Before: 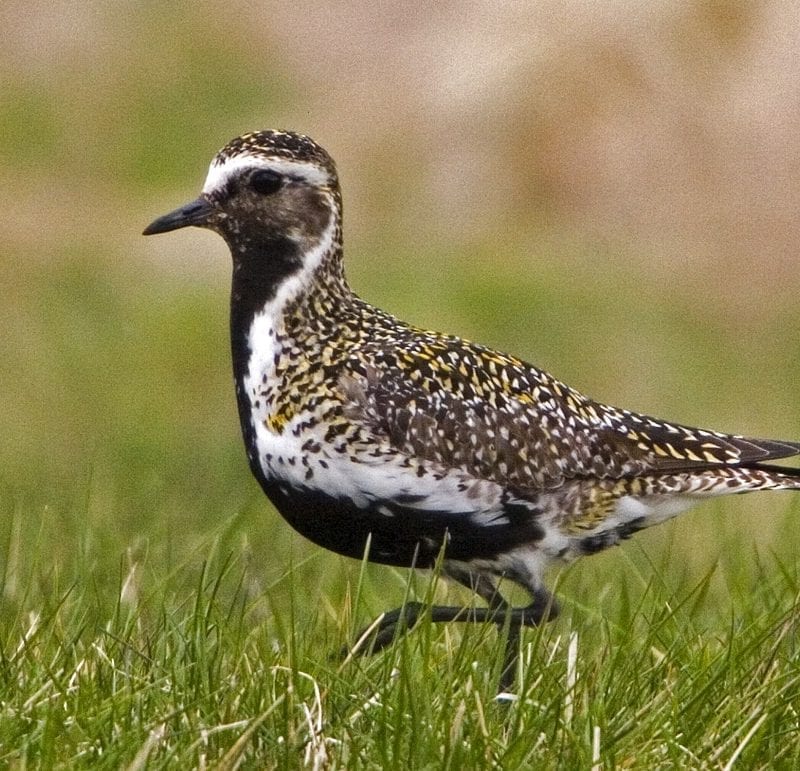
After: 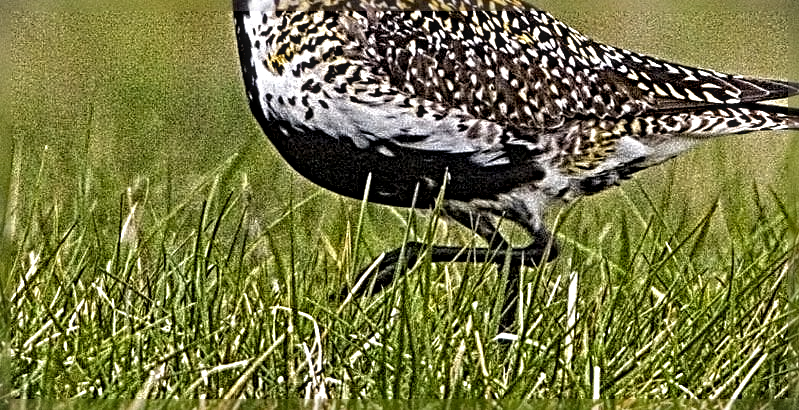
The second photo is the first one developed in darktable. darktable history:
sharpen: radius 4.039, amount 1.993
levels: mode automatic, white 99.93%, levels [0.062, 0.494, 0.925]
vignetting: fall-off start 99.45%, width/height ratio 1.309, dithering 8-bit output
crop and rotate: top 46.712%, right 0.122%
local contrast: highlights 27%, detail 150%
